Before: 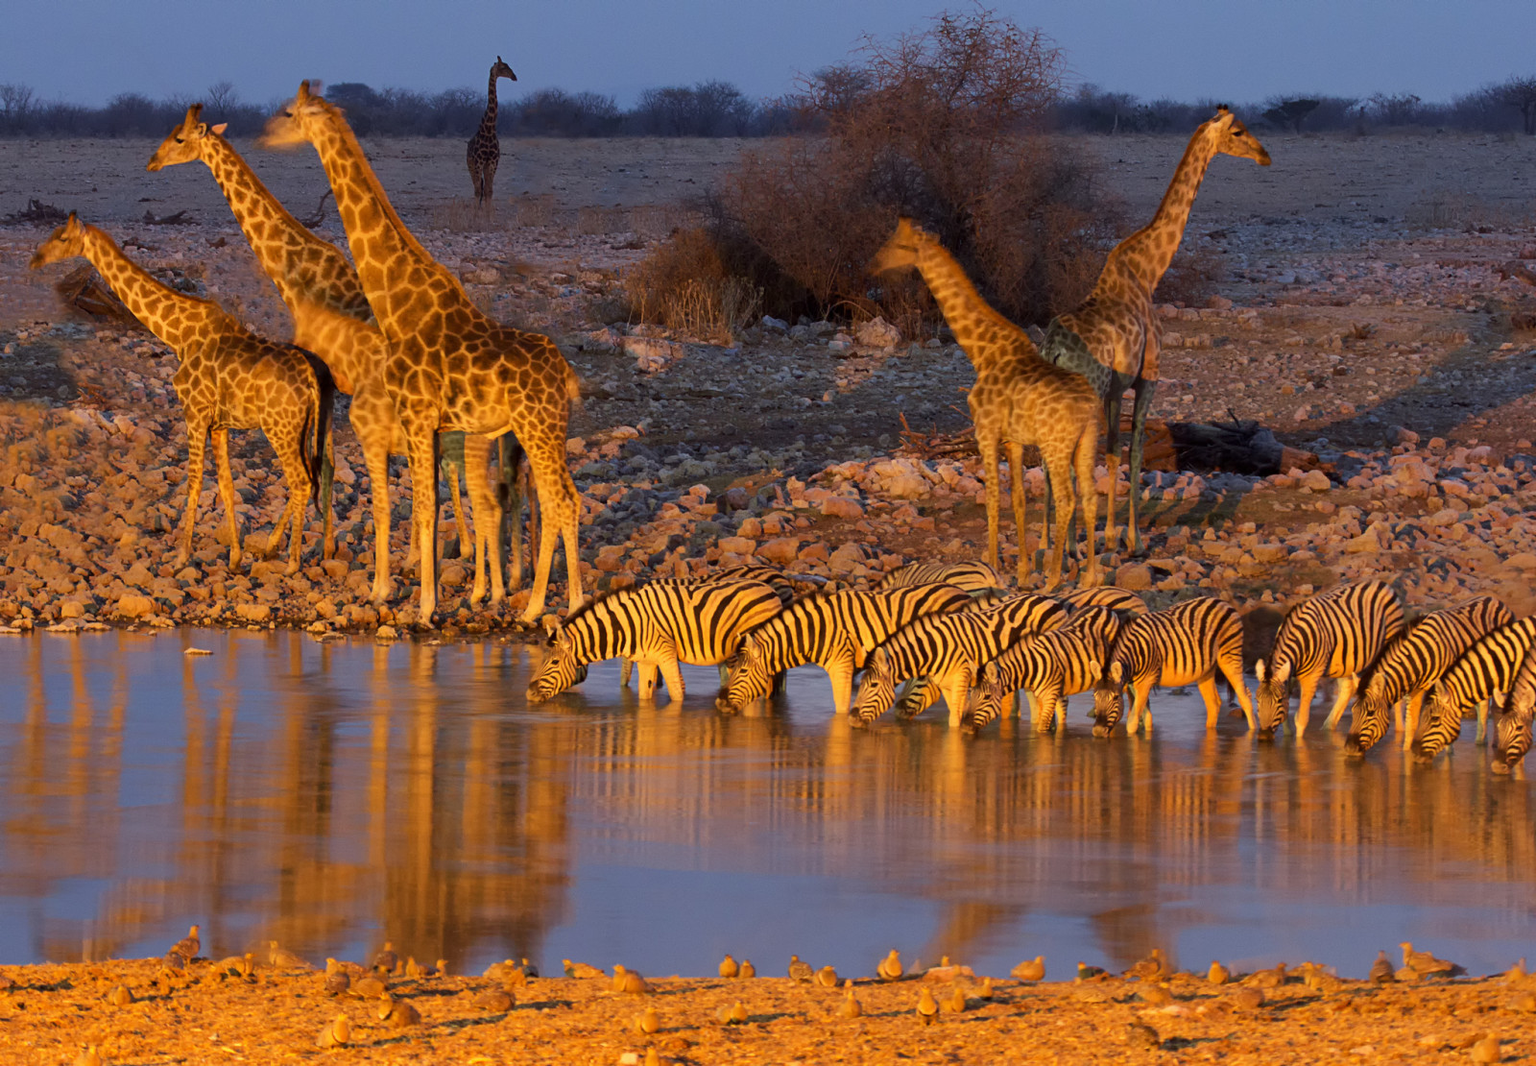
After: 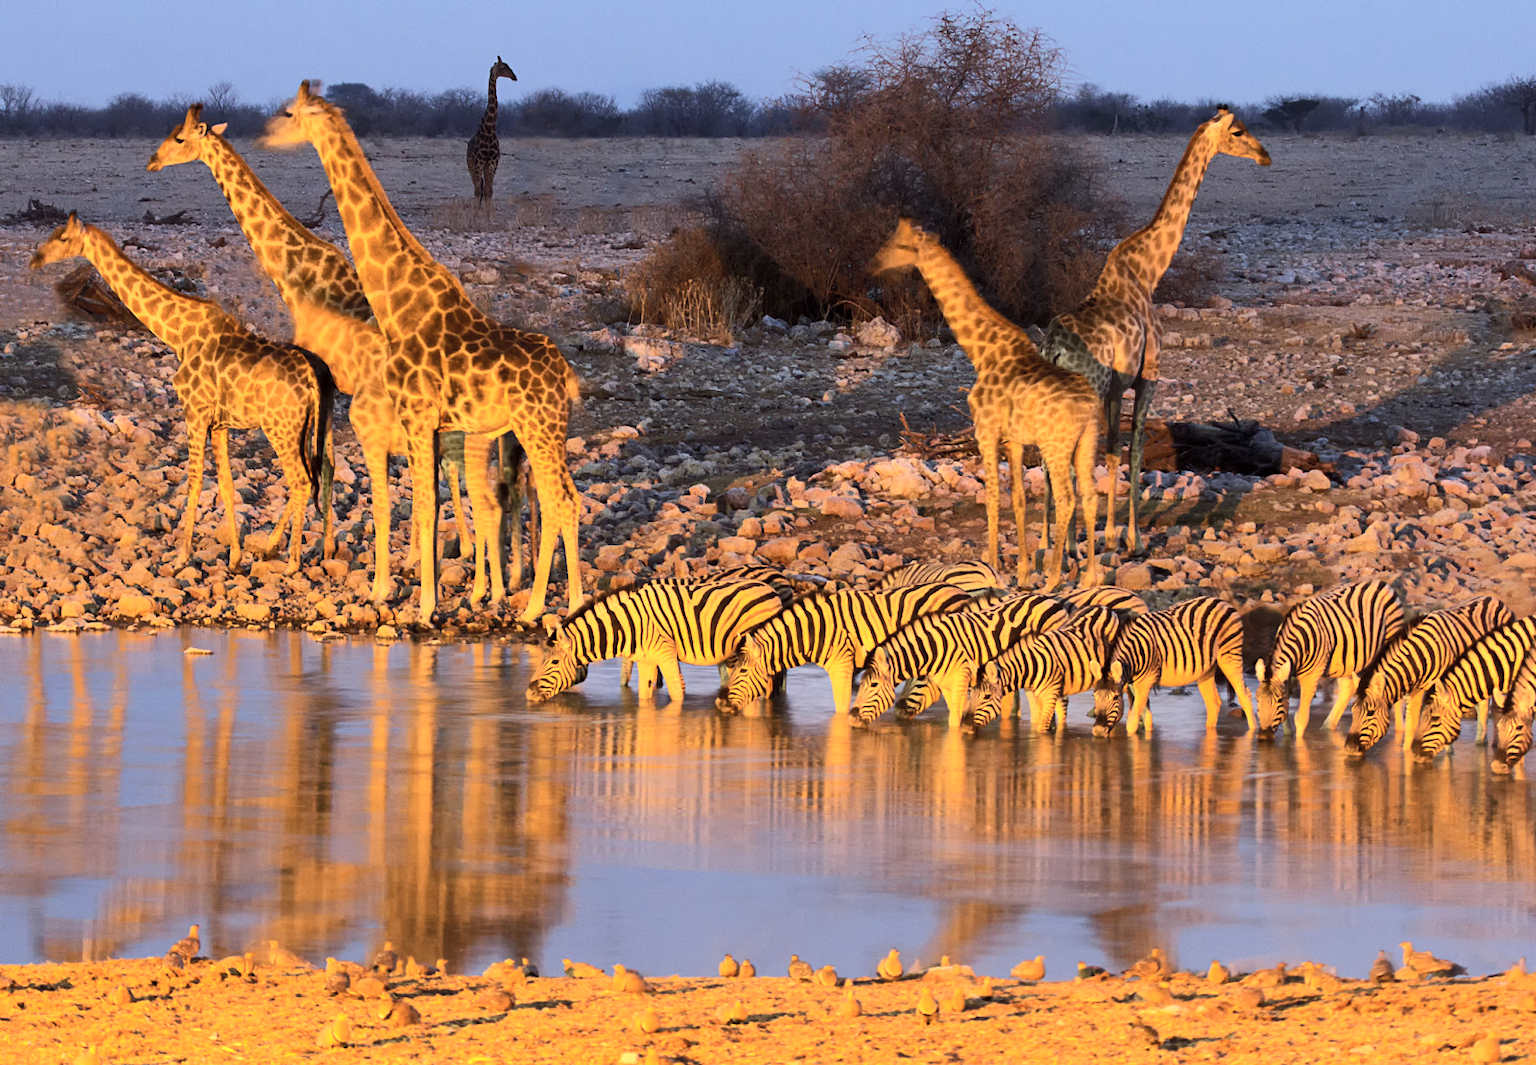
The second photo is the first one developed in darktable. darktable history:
tone equalizer: -8 EV -0.448 EV, -7 EV -0.407 EV, -6 EV -0.356 EV, -5 EV -0.187 EV, -3 EV 0.207 EV, -2 EV 0.329 EV, -1 EV 0.393 EV, +0 EV 0.43 EV, edges refinement/feathering 500, mask exposure compensation -1.57 EV, preserve details no
tone curve: curves: ch0 [(0, 0) (0.003, 0.003) (0.011, 0.014) (0.025, 0.033) (0.044, 0.06) (0.069, 0.096) (0.1, 0.132) (0.136, 0.174) (0.177, 0.226) (0.224, 0.282) (0.277, 0.352) (0.335, 0.435) (0.399, 0.524) (0.468, 0.615) (0.543, 0.695) (0.623, 0.771) (0.709, 0.835) (0.801, 0.894) (0.898, 0.944) (1, 1)], color space Lab, independent channels, preserve colors none
